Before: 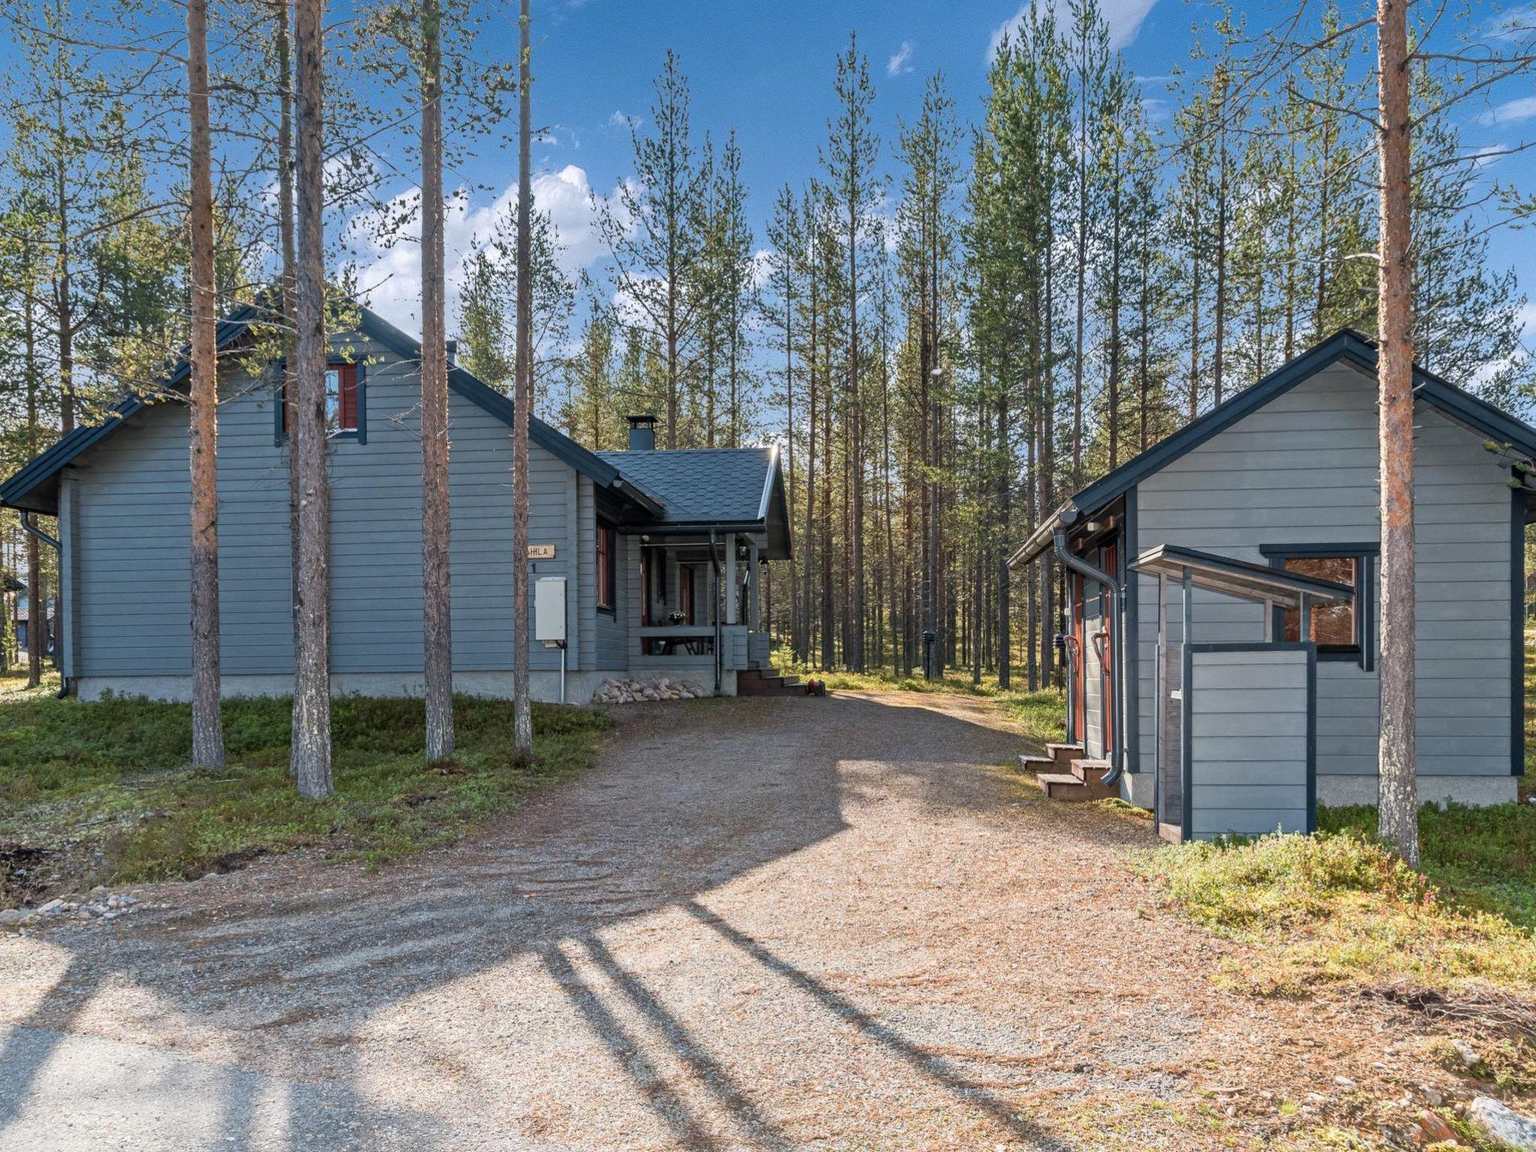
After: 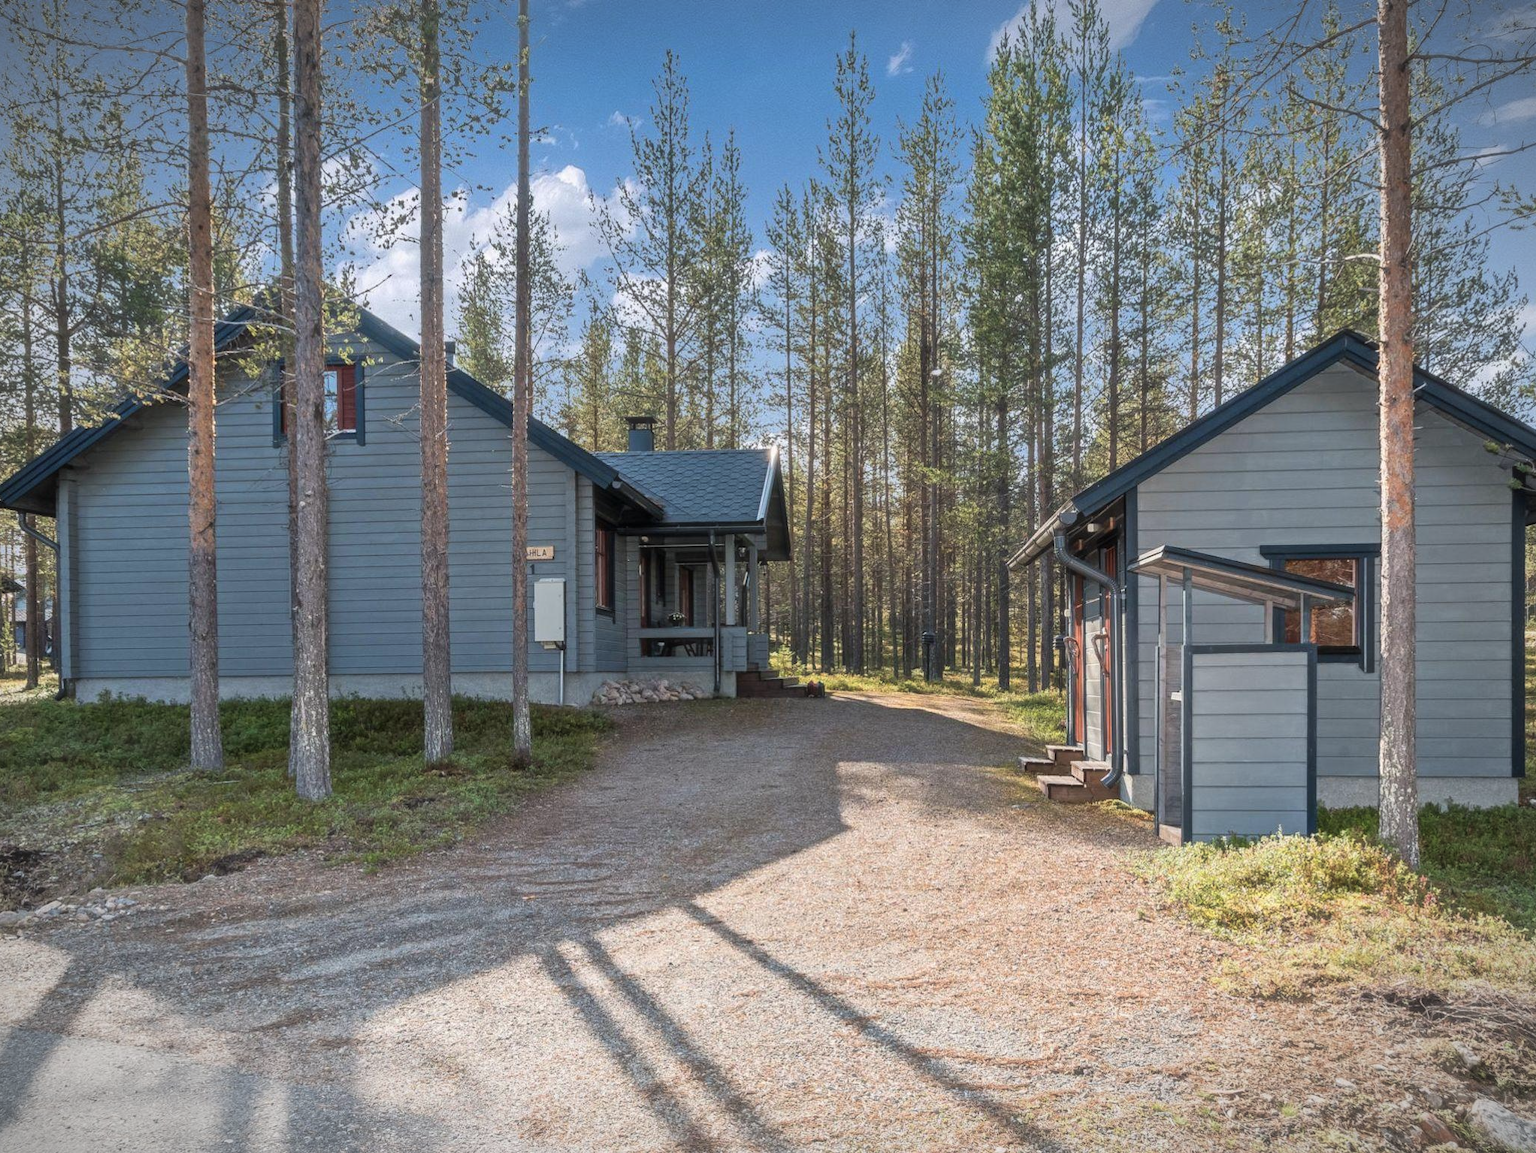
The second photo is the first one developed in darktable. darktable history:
vignetting: fall-off start 87.44%, automatic ratio true, unbound false
crop and rotate: left 0.157%, bottom 0.001%
haze removal: strength -0.096, compatibility mode true, adaptive false
